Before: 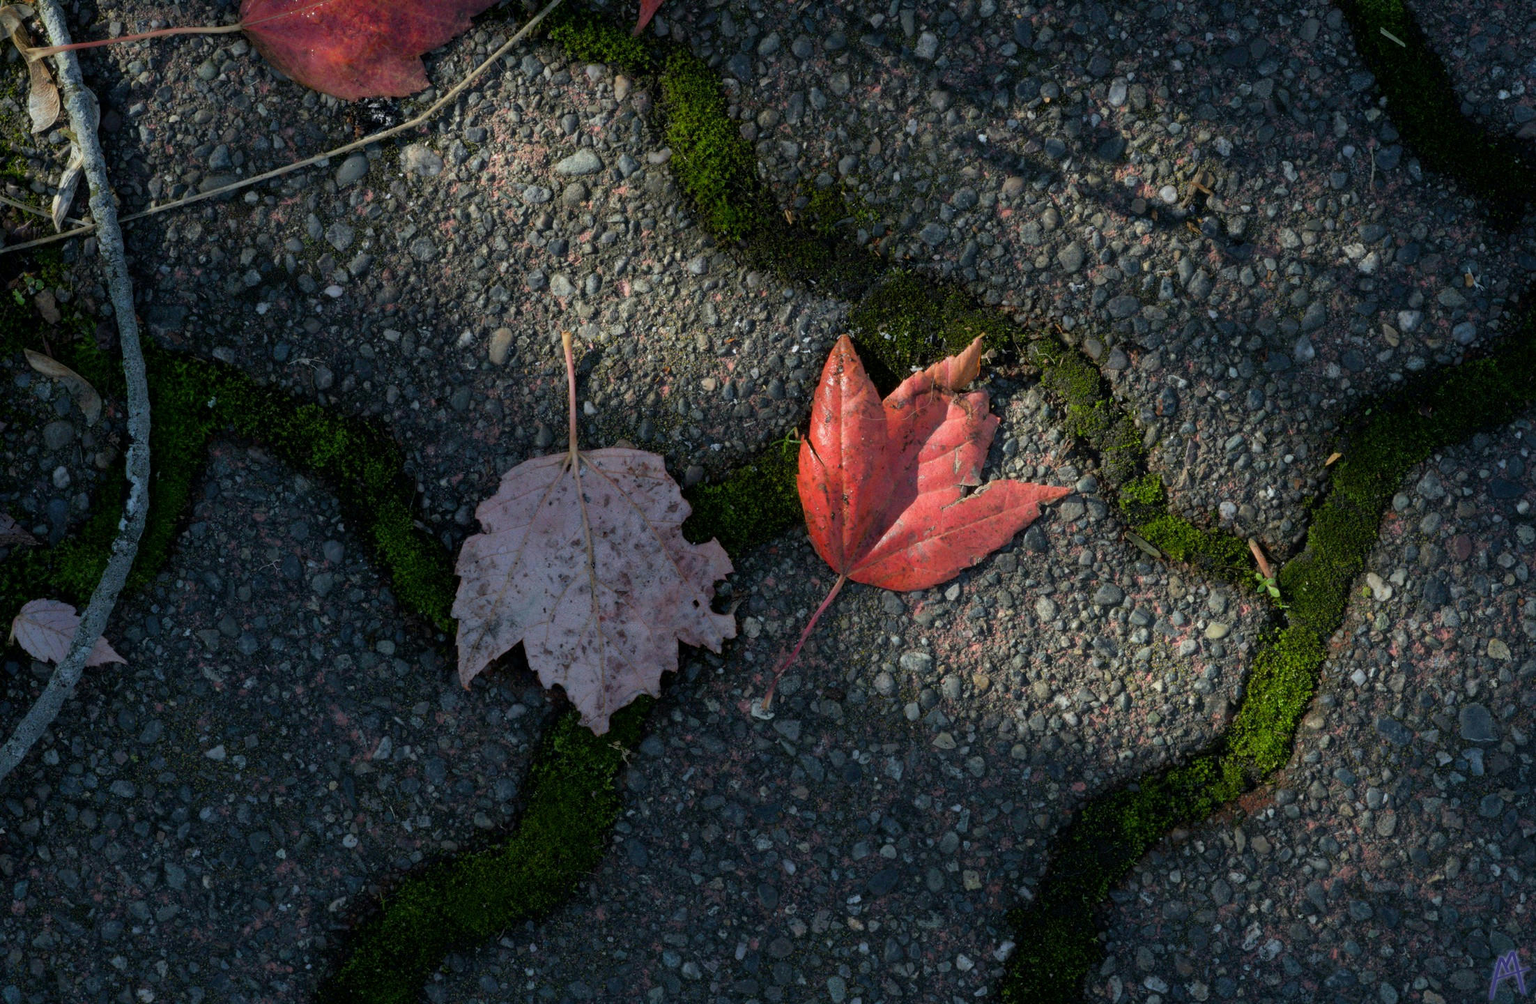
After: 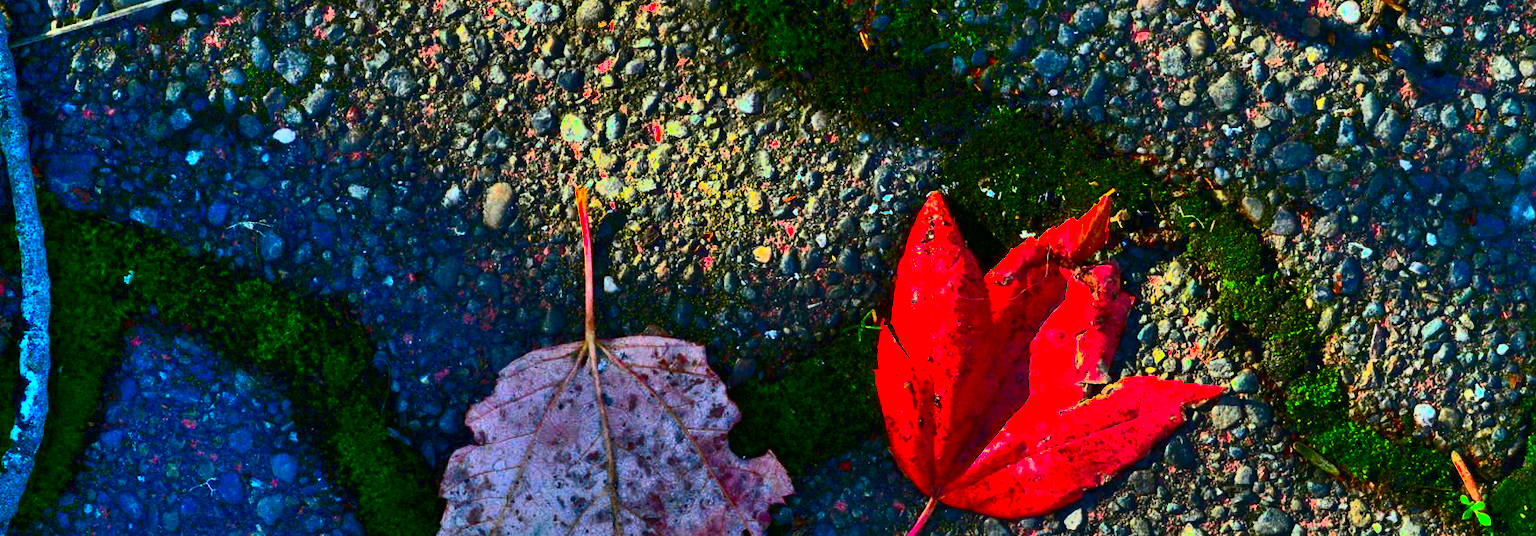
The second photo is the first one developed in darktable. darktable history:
exposure: black level correction 0, exposure 1 EV, compensate highlight preservation false
contrast brightness saturation: contrast 0.945, brightness 0.2
crop: left 7.228%, top 18.404%, right 14.325%, bottom 39.588%
tone equalizer: edges refinement/feathering 500, mask exposure compensation -1.57 EV, preserve details no
color correction: highlights b* 0.057, saturation 2.99
shadows and highlights: shadows 81.97, white point adjustment -9.03, highlights -61.45, soften with gaussian
base curve: curves: ch0 [(0, 0) (0.826, 0.587) (1, 1)], preserve colors none
